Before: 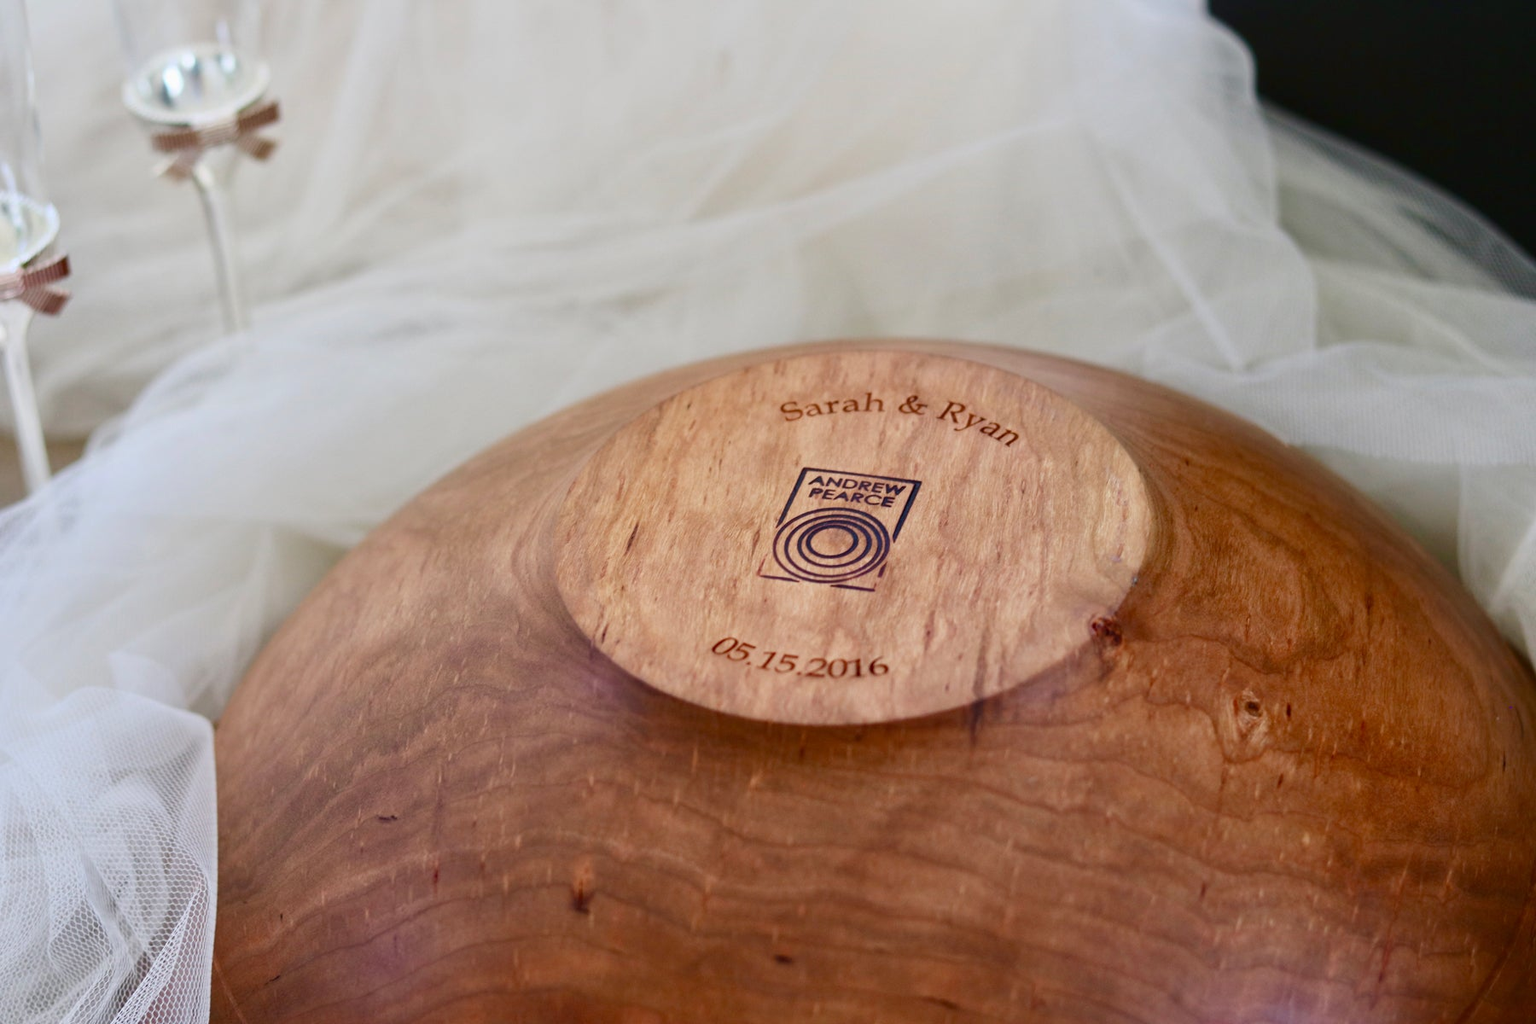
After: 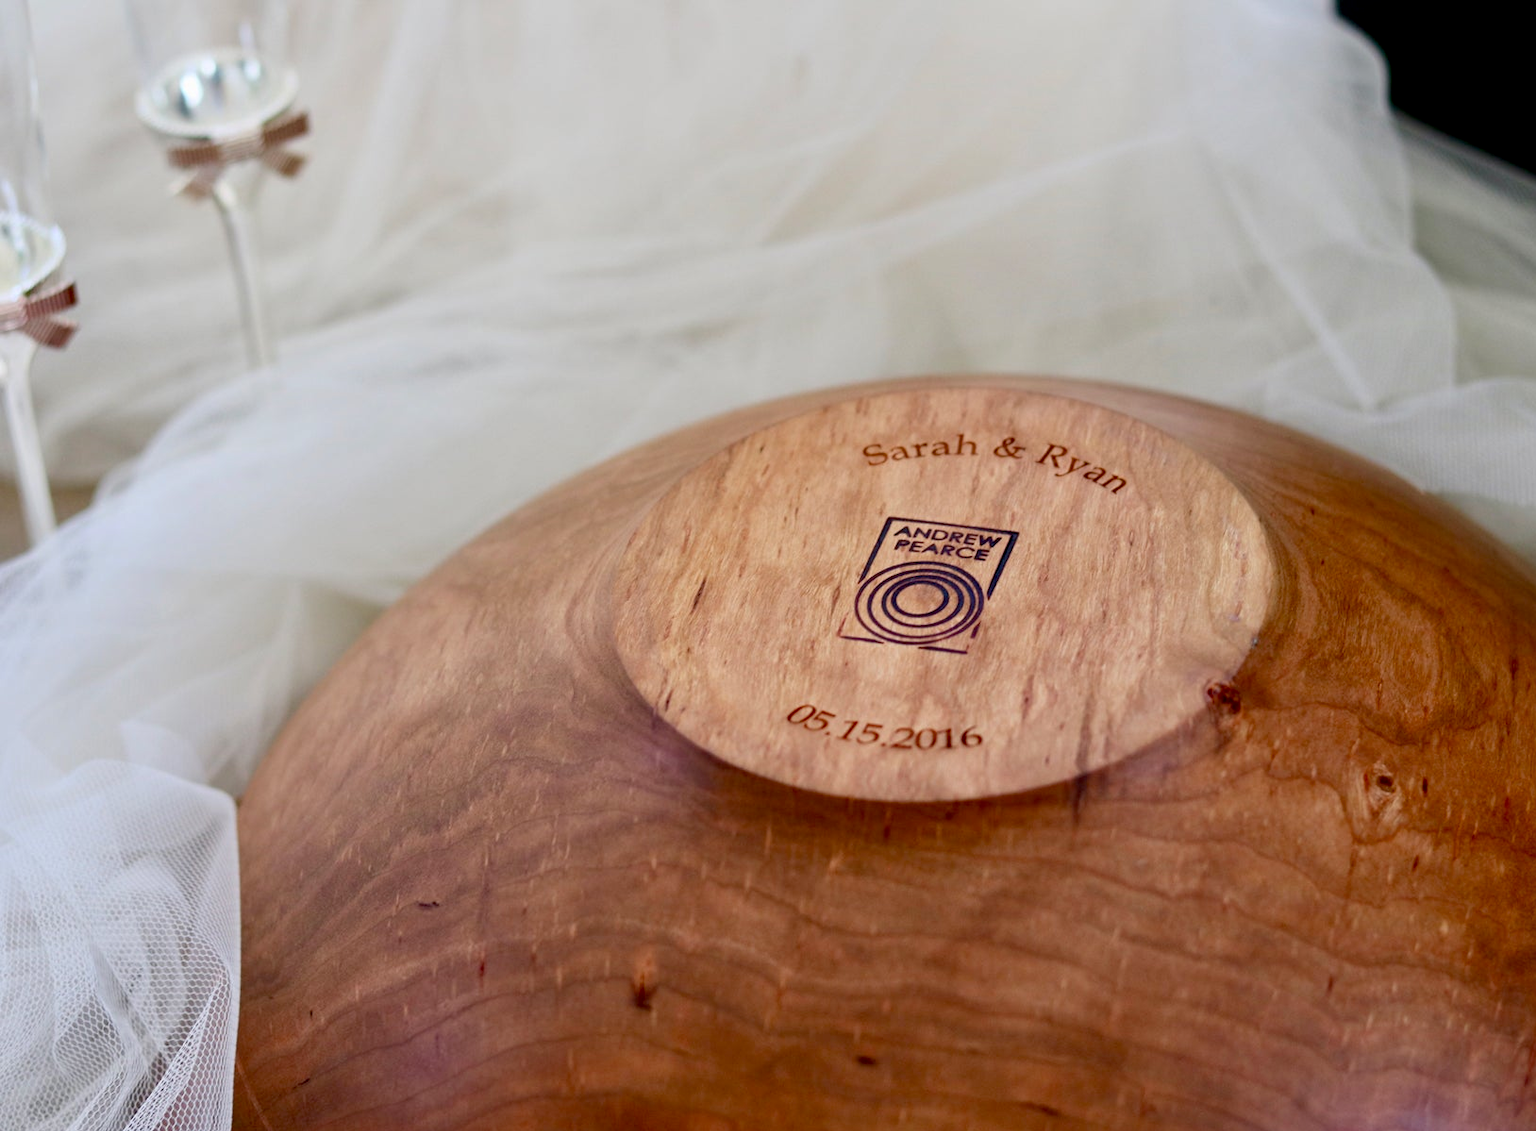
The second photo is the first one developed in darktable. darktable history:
crop: right 9.509%, bottom 0.031%
exposure: black level correction 0.01, exposure 0.011 EV, compensate highlight preservation false
